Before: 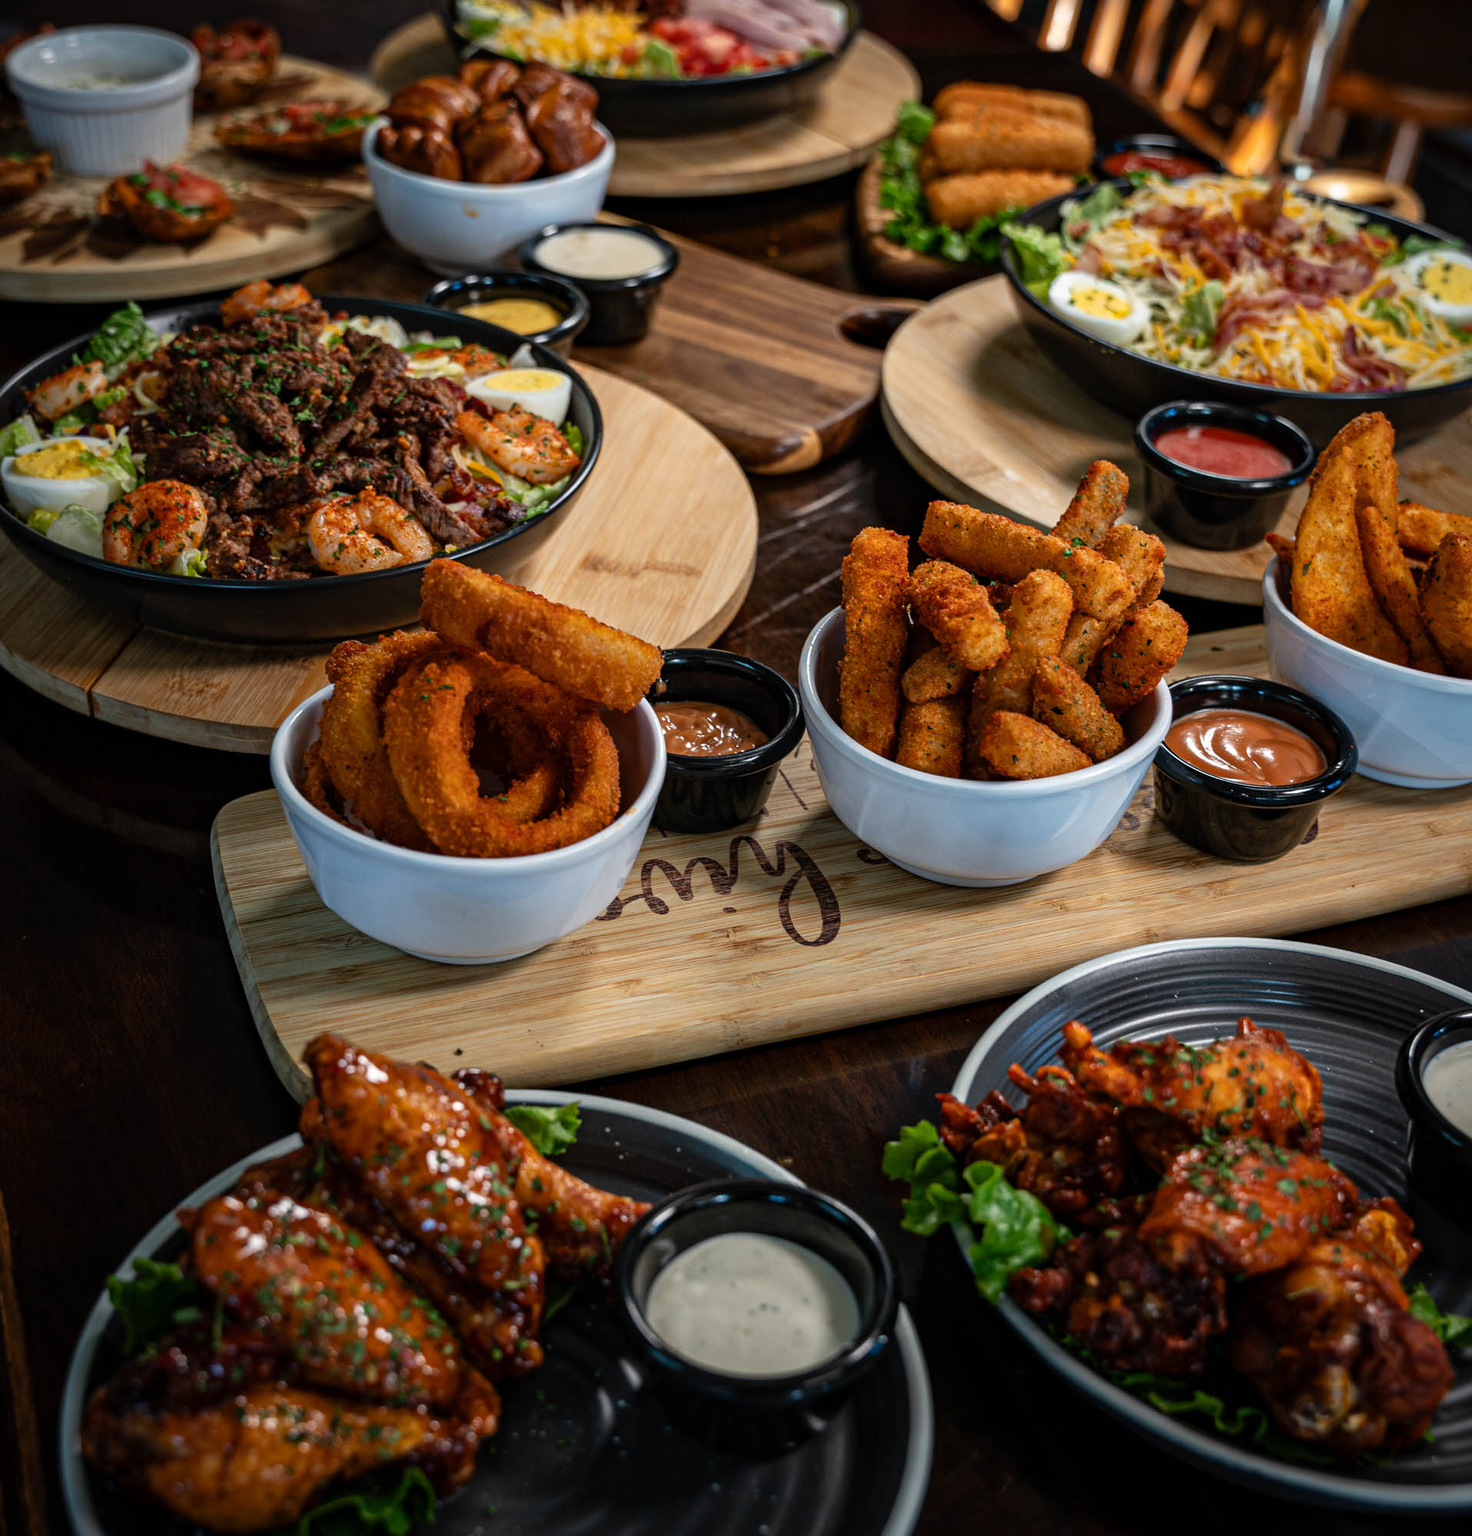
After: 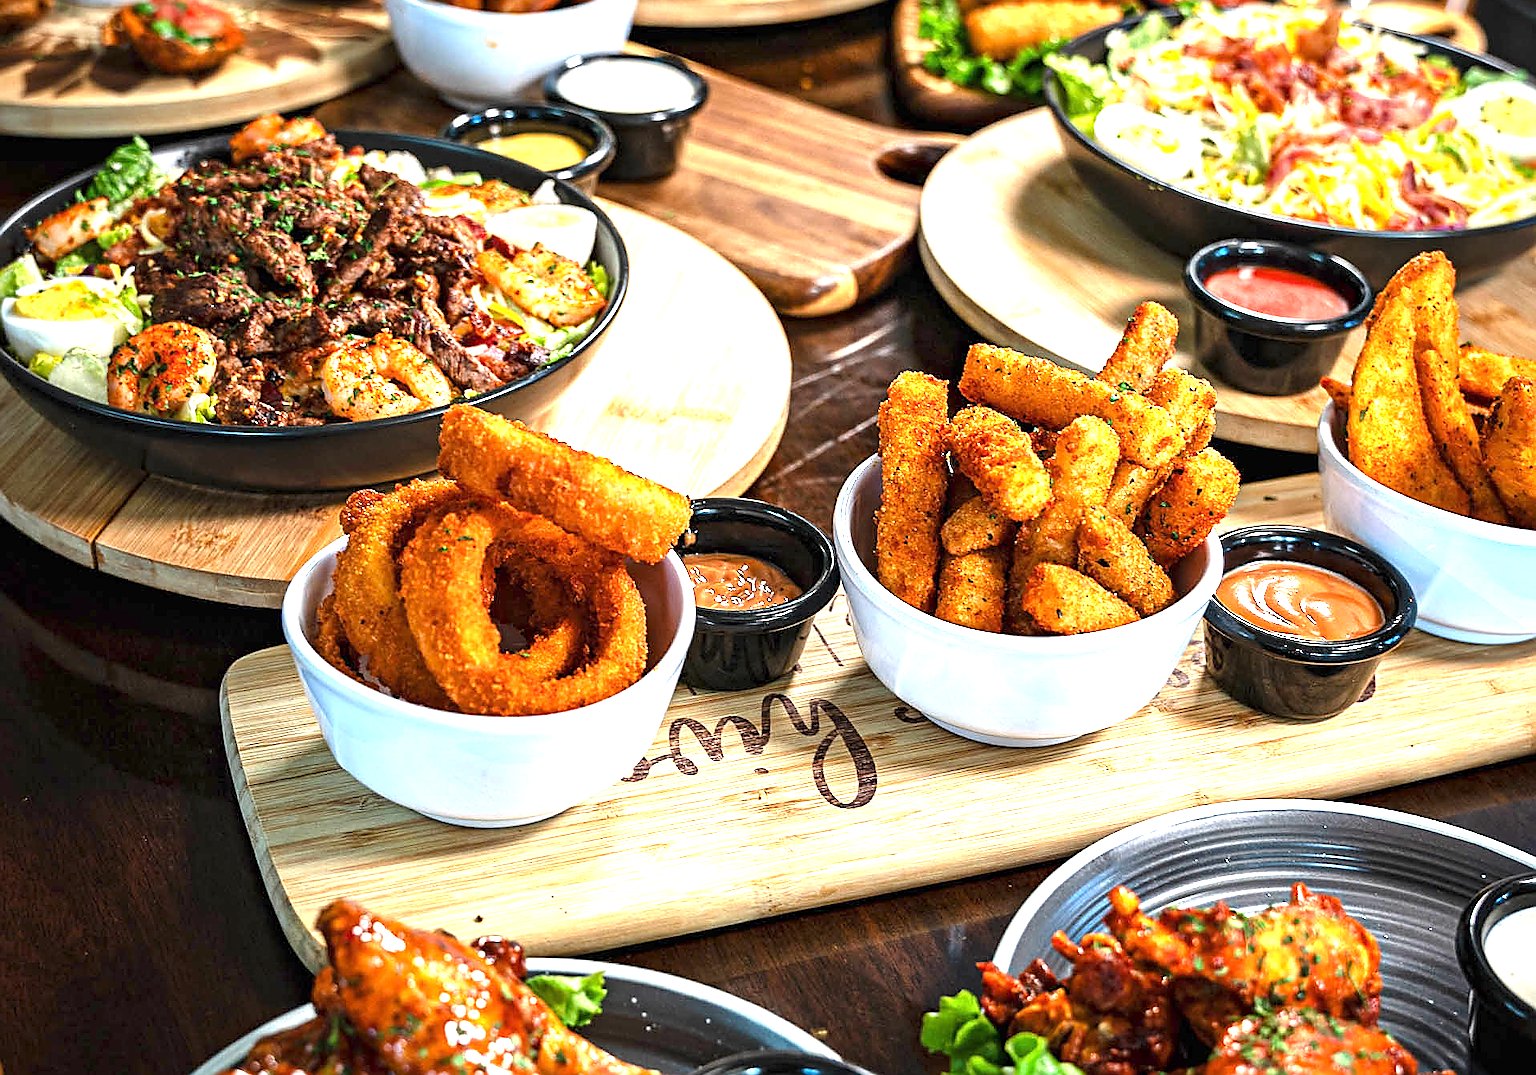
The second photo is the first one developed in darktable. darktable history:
exposure: exposure 2.219 EV, compensate highlight preservation false
crop: top 11.166%, bottom 21.707%
sharpen: radius 1.361, amount 1.261, threshold 0.703
